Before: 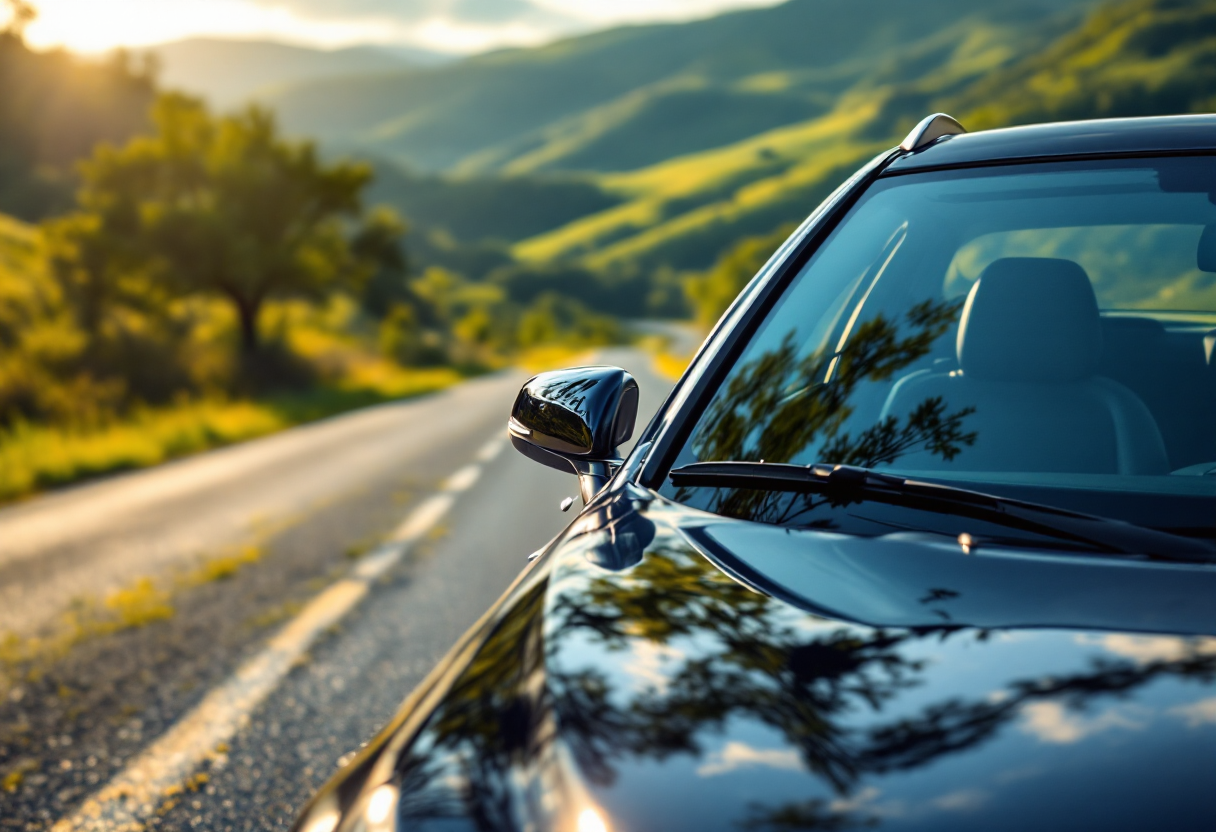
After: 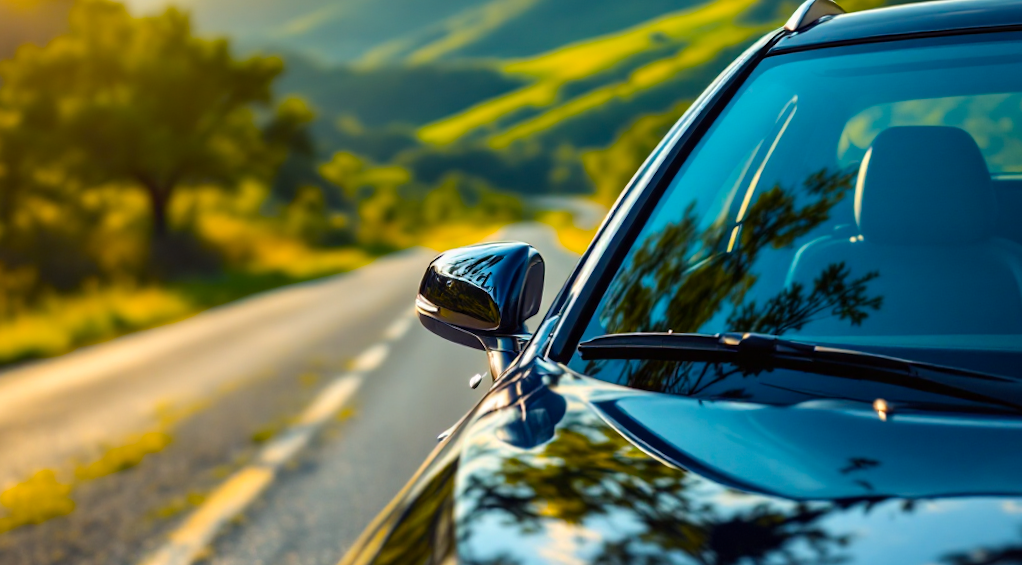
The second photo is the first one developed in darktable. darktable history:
color balance rgb: linear chroma grading › global chroma 15%, perceptual saturation grading › global saturation 30%
crop: left 5.596%, top 10.314%, right 3.534%, bottom 19.395%
rotate and perspective: rotation -1.68°, lens shift (vertical) -0.146, crop left 0.049, crop right 0.912, crop top 0.032, crop bottom 0.96
